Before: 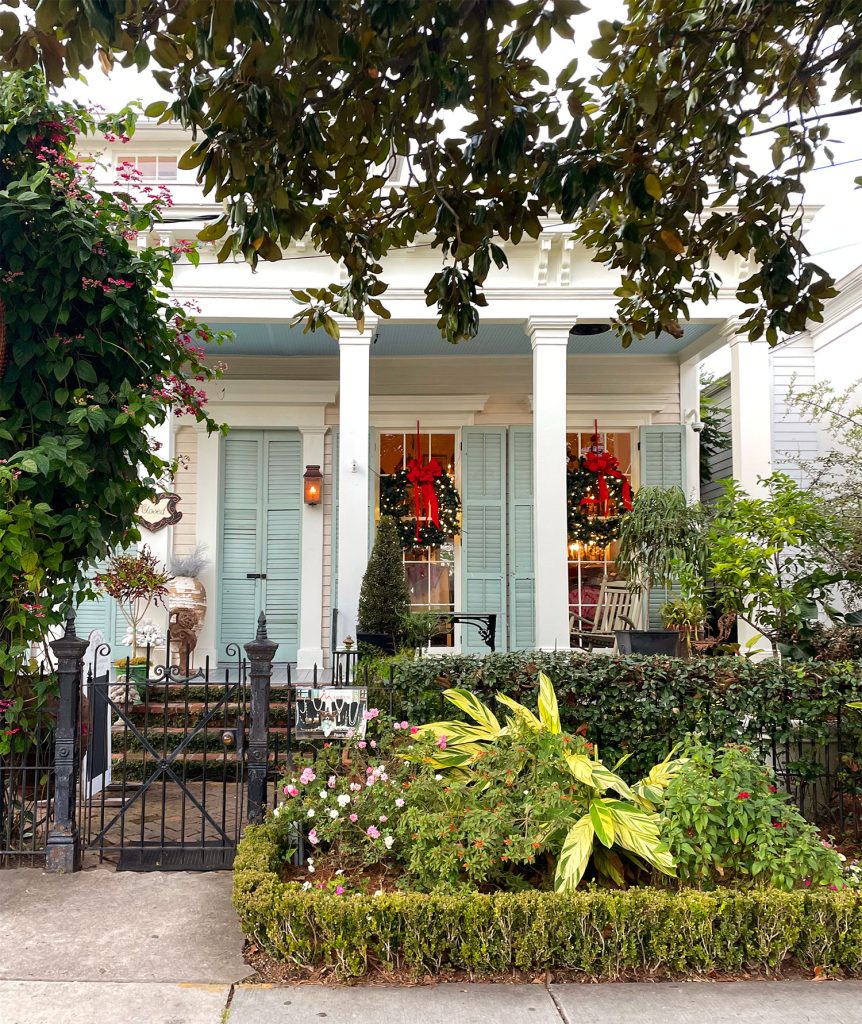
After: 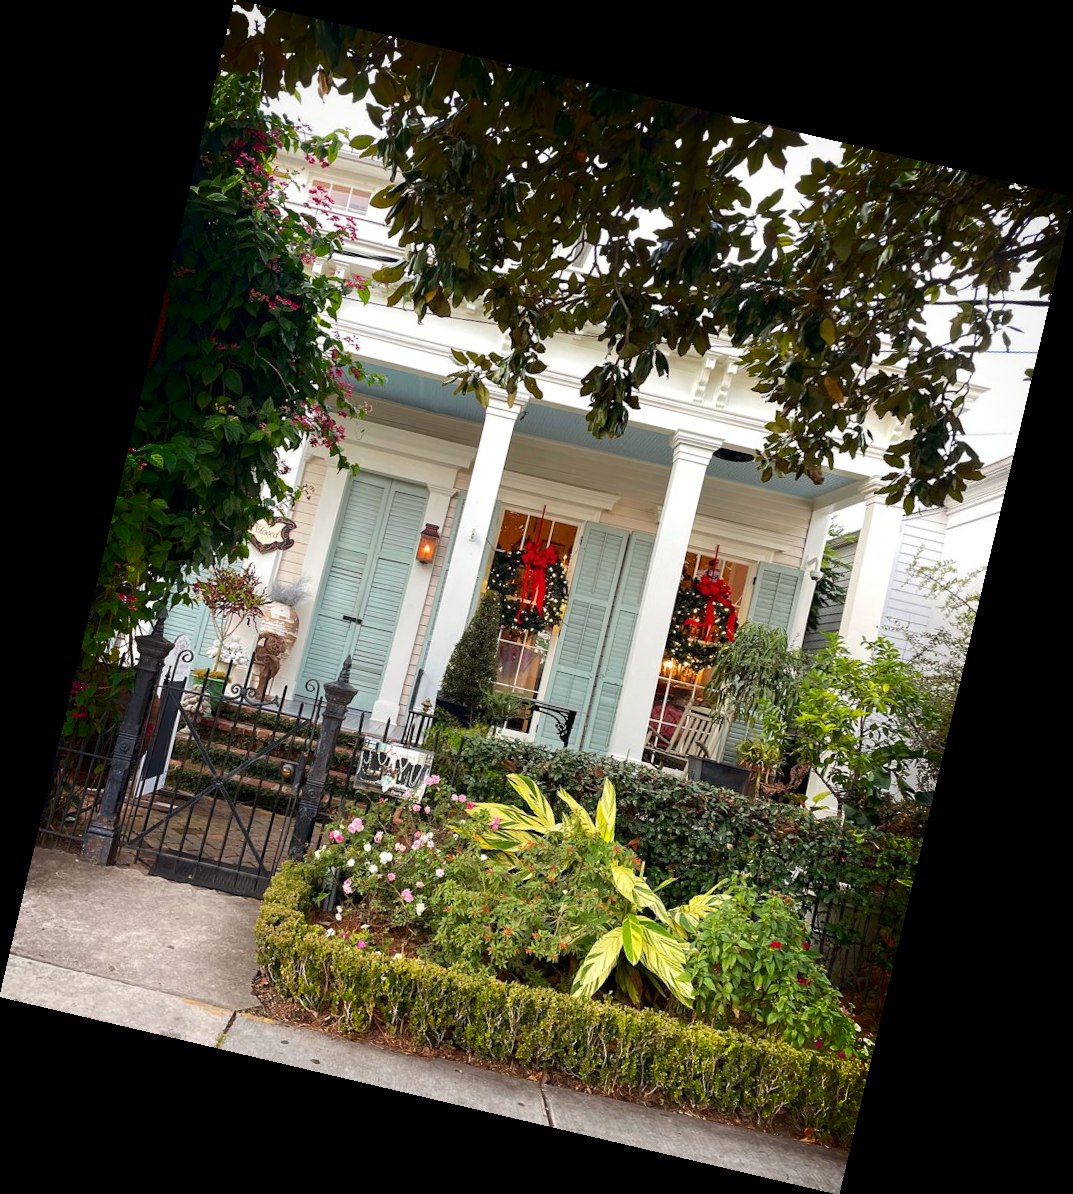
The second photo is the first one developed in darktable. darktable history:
shadows and highlights: shadows -70, highlights 35, soften with gaussian
vignetting: fall-off radius 81.94%
rotate and perspective: rotation 13.27°, automatic cropping off
